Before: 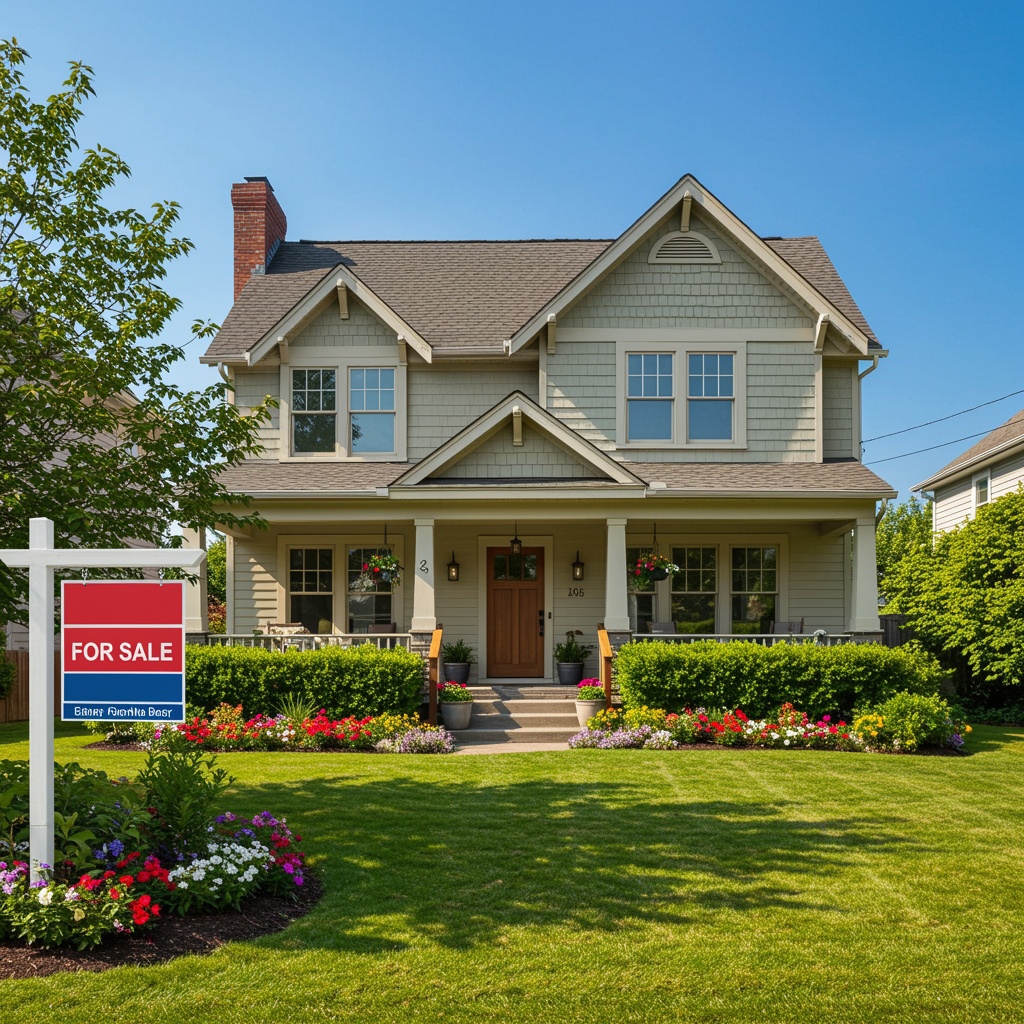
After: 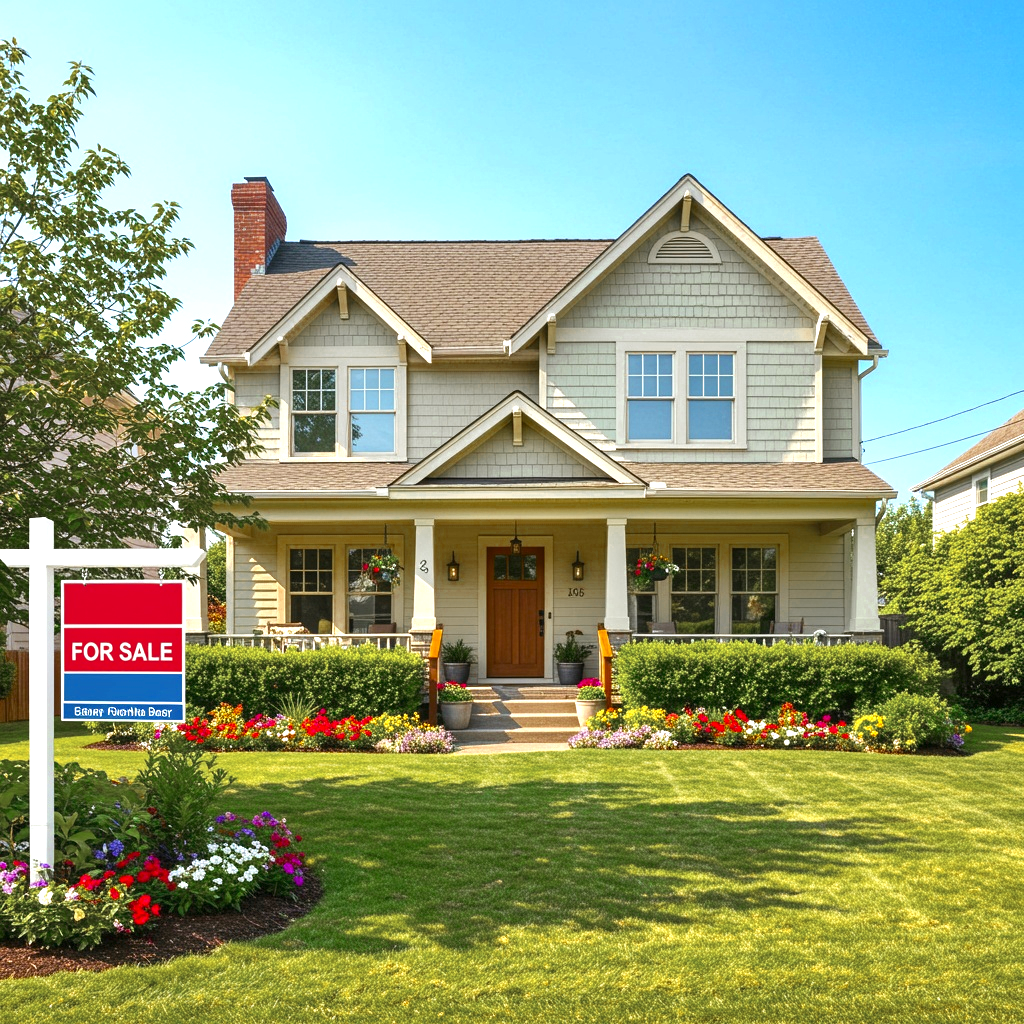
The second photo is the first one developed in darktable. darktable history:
exposure: black level correction 0, exposure 1.1 EV, compensate exposure bias true, compensate highlight preservation false
color balance: mode lift, gamma, gain (sRGB), lift [1, 0.99, 1.01, 0.992], gamma [1, 1.037, 0.974, 0.963]
color zones: curves: ch0 [(0.11, 0.396) (0.195, 0.36) (0.25, 0.5) (0.303, 0.412) (0.357, 0.544) (0.75, 0.5) (0.967, 0.328)]; ch1 [(0, 0.468) (0.112, 0.512) (0.202, 0.6) (0.25, 0.5) (0.307, 0.352) (0.357, 0.544) (0.75, 0.5) (0.963, 0.524)]
